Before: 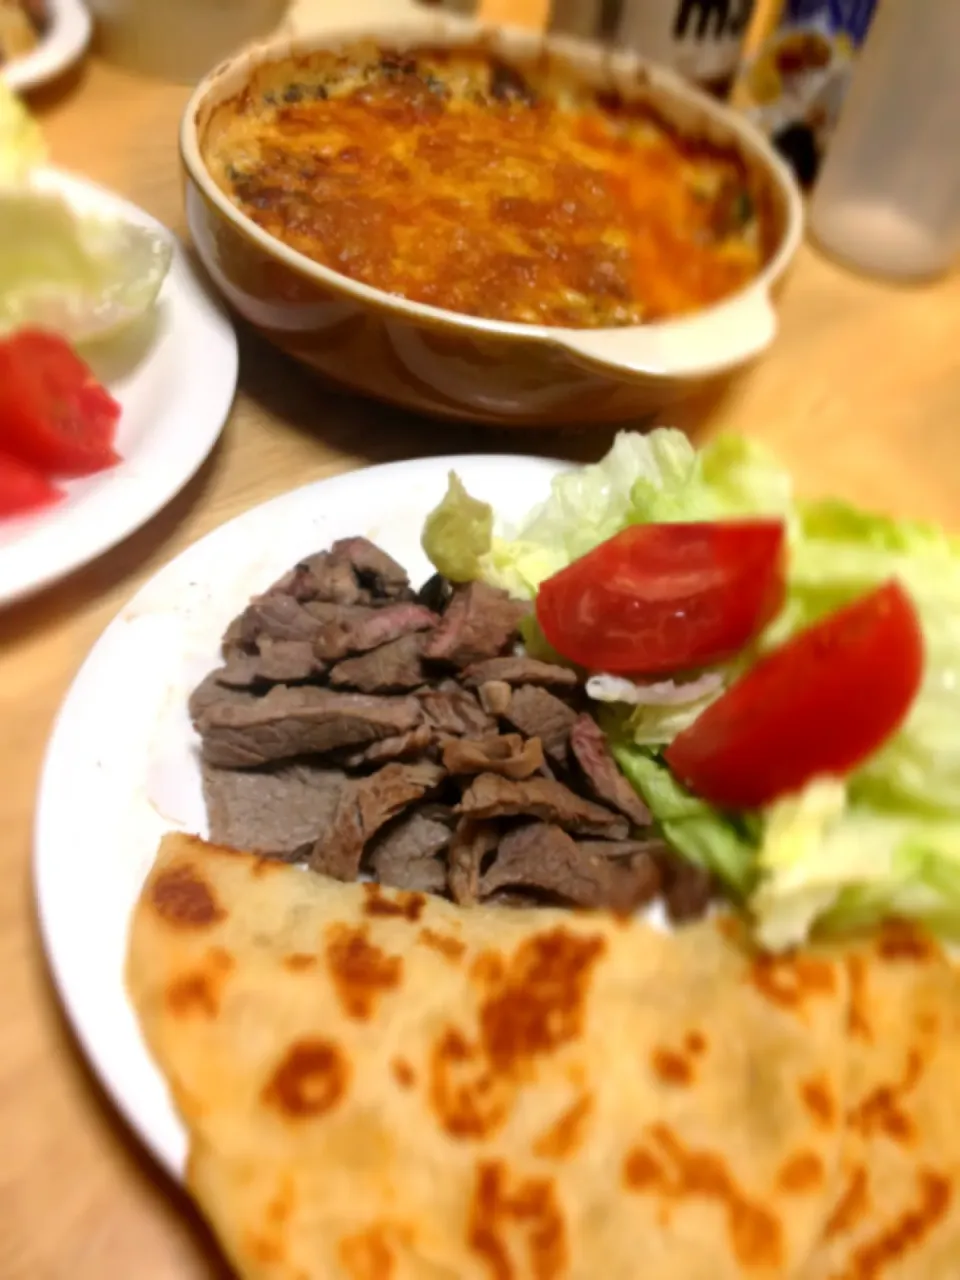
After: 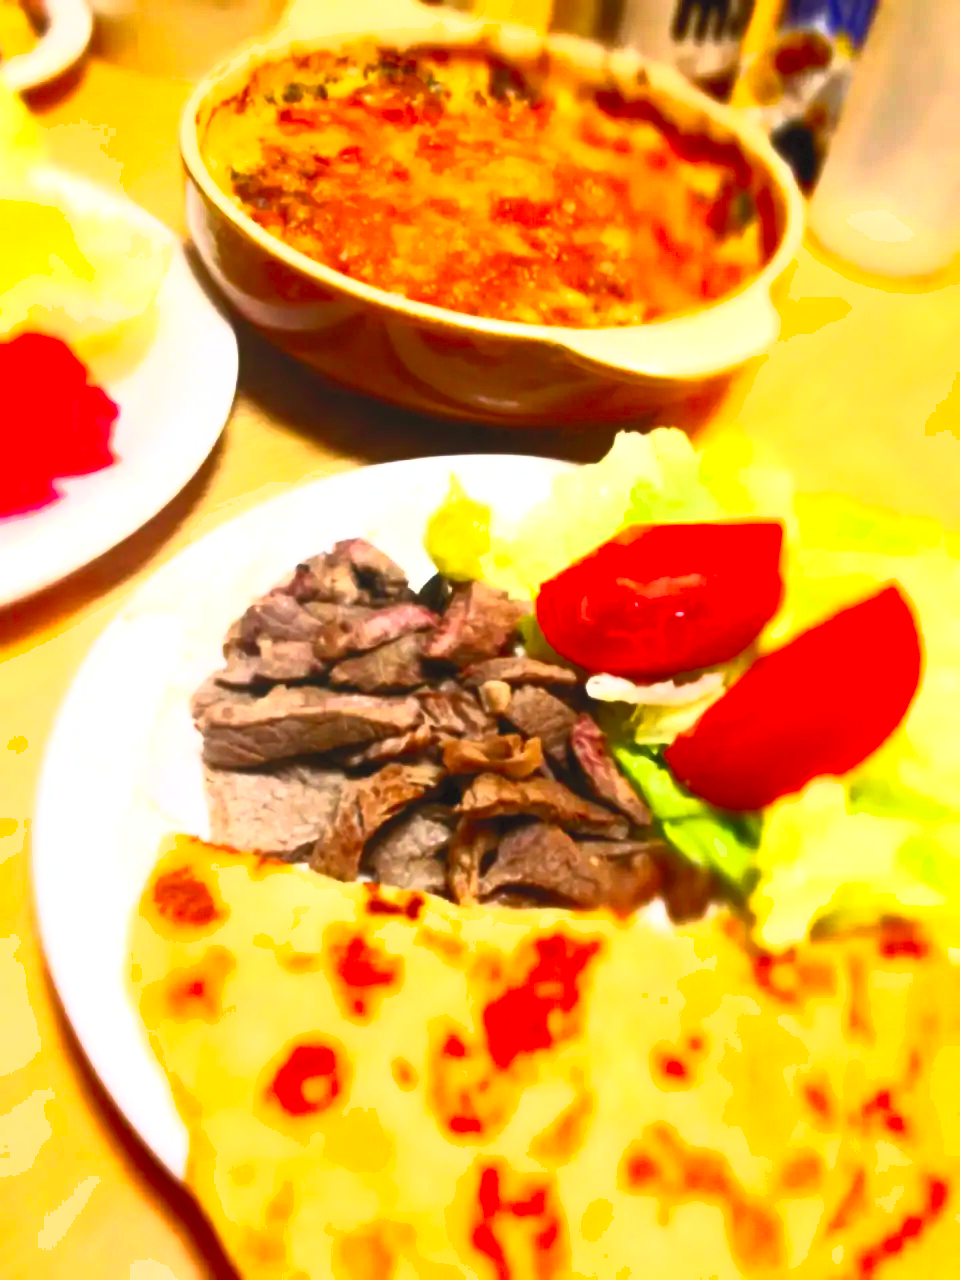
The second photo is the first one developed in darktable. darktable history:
contrast brightness saturation: contrast 1, brightness 1, saturation 1
shadows and highlights: shadows 10, white point adjustment 1, highlights -40
